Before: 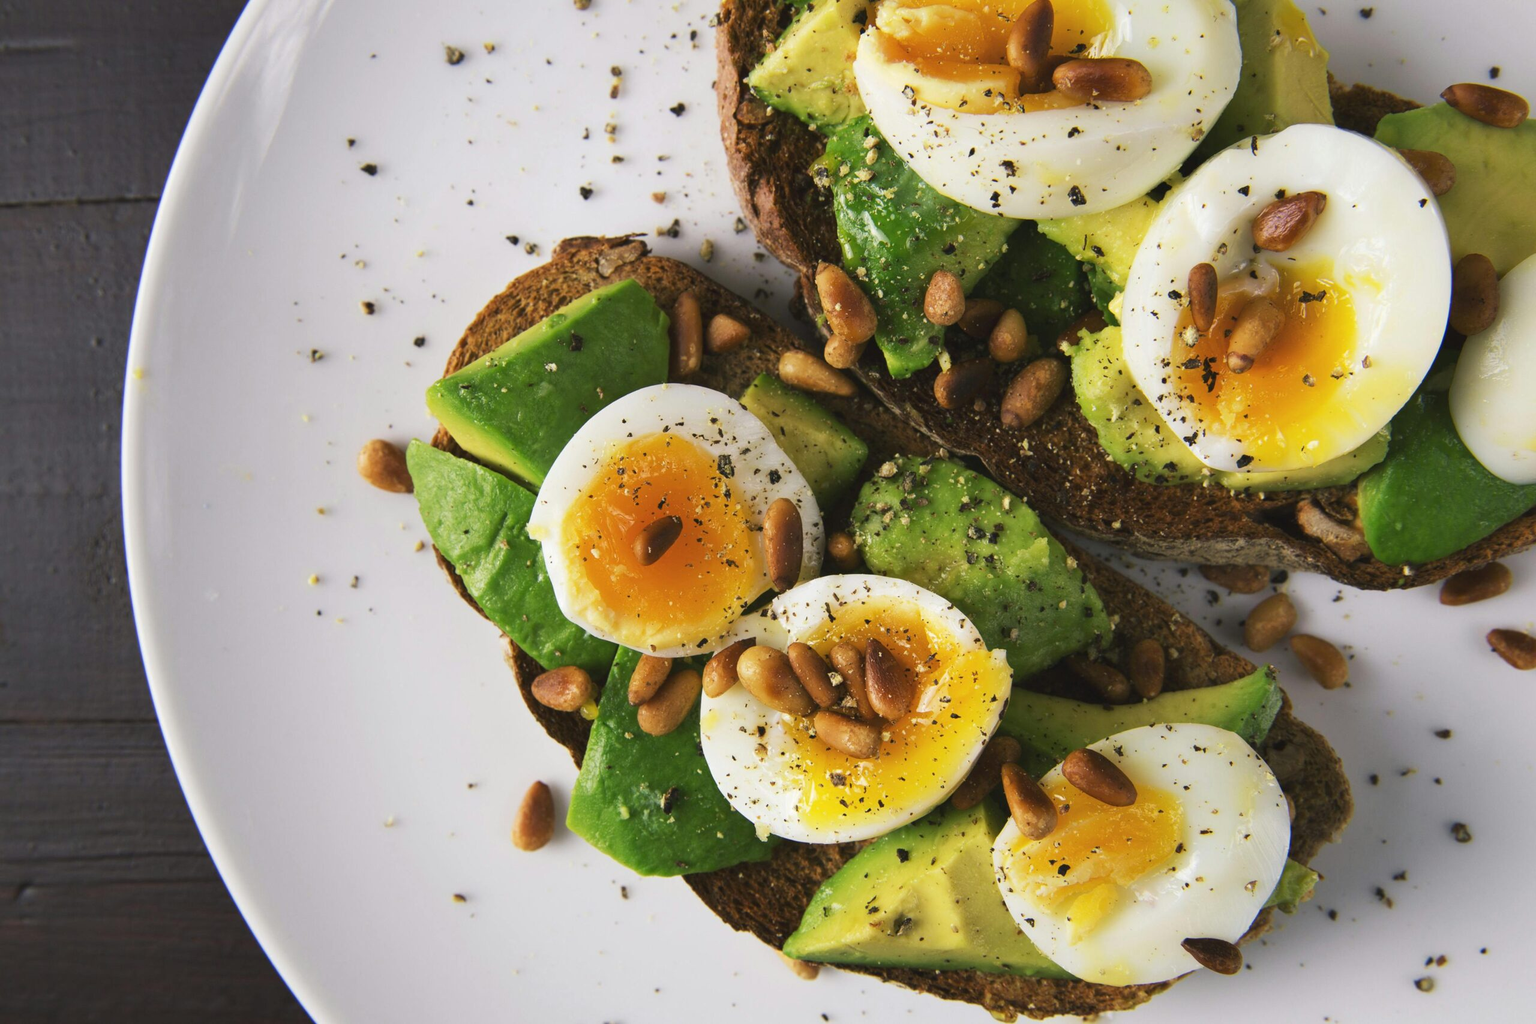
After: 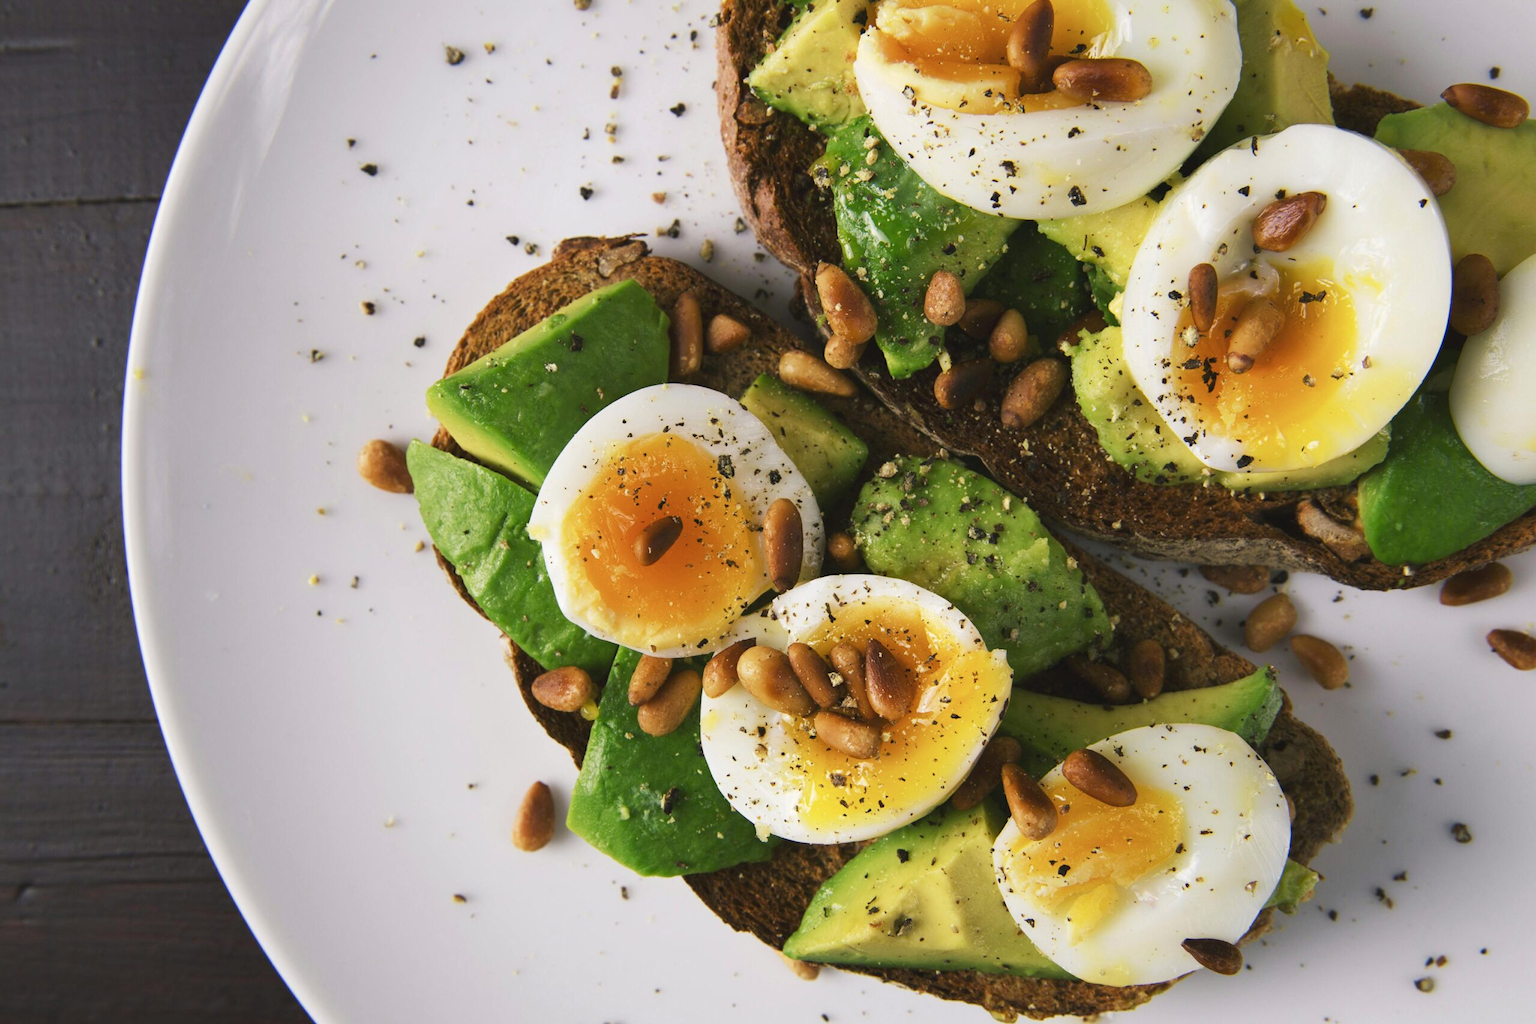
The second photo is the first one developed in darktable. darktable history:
color balance rgb: highlights gain › chroma 0.238%, highlights gain › hue 329.9°, perceptual saturation grading › global saturation -2.286%, perceptual saturation grading › highlights -6.989%, perceptual saturation grading › mid-tones 7.857%, perceptual saturation grading › shadows 4.4%, global vibrance 9.811%
